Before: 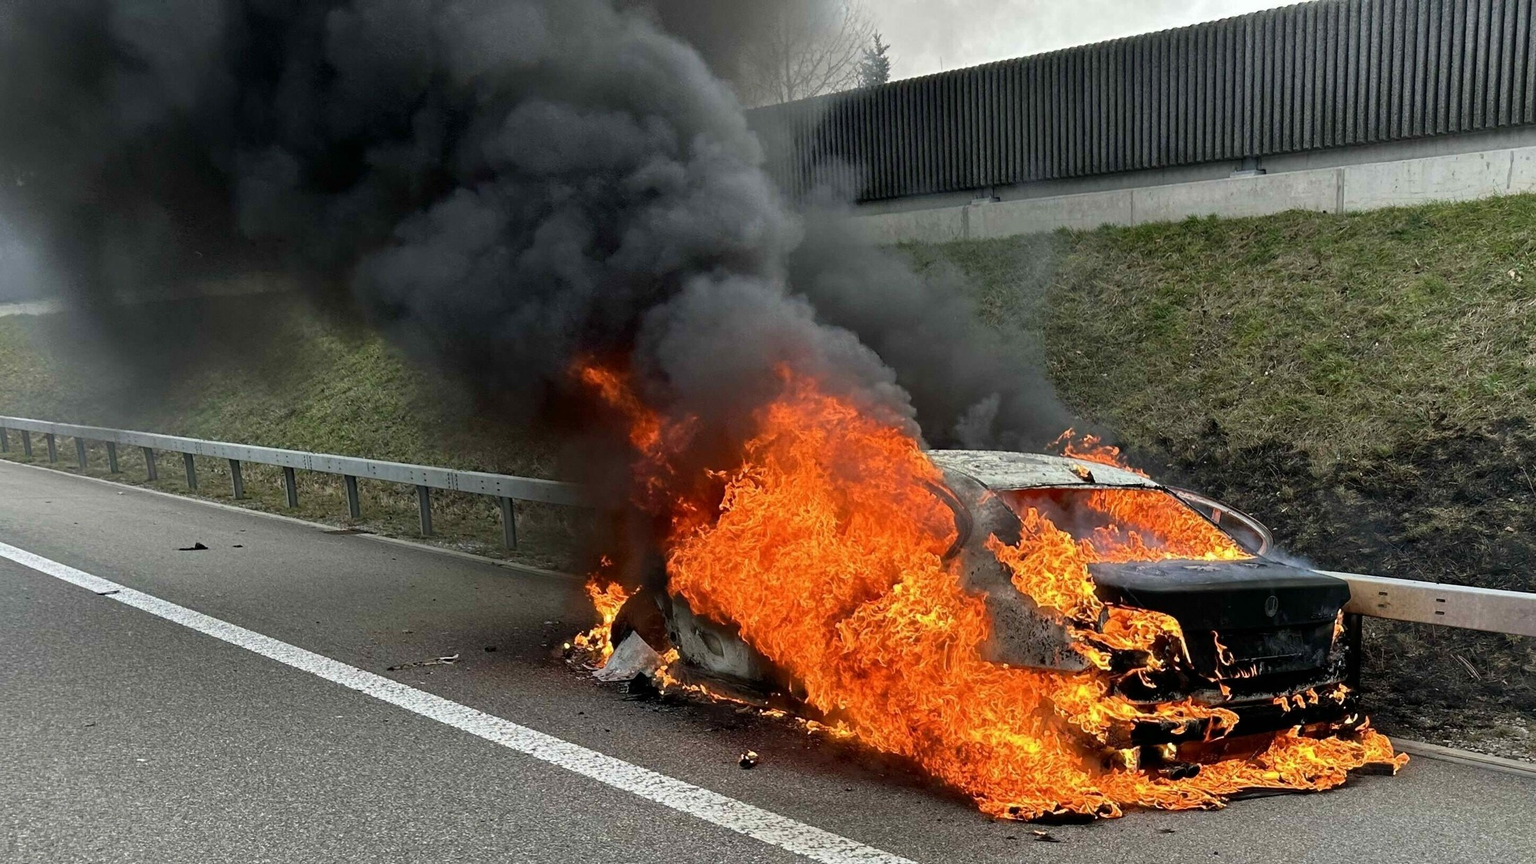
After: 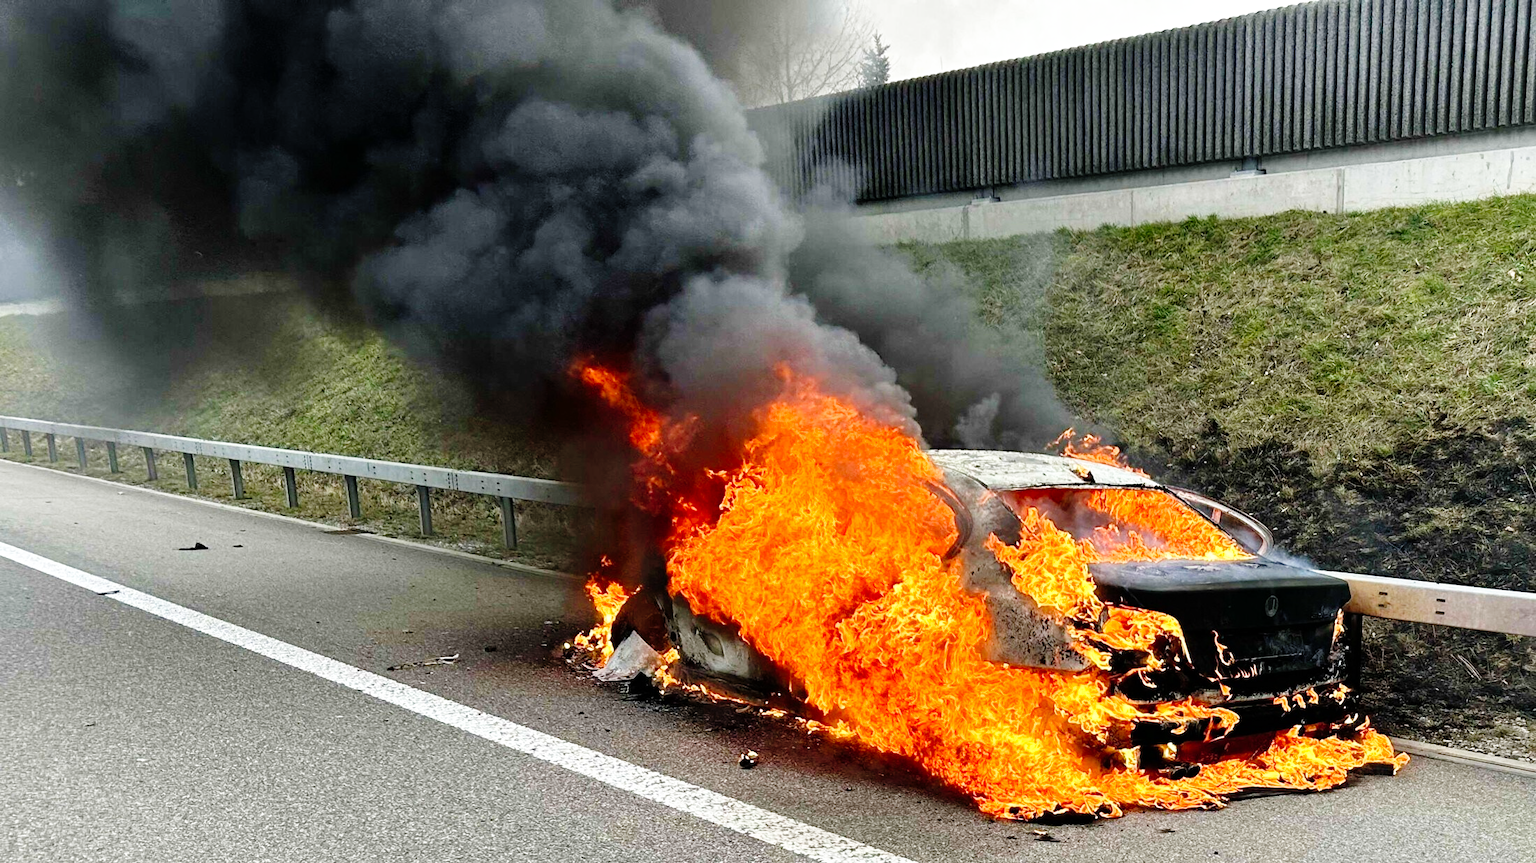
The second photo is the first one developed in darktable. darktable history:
shadows and highlights: shadows 25, highlights -25
color balance: contrast 8.5%, output saturation 105%
base curve: curves: ch0 [(0, 0) (0.008, 0.007) (0.022, 0.029) (0.048, 0.089) (0.092, 0.197) (0.191, 0.399) (0.275, 0.534) (0.357, 0.65) (0.477, 0.78) (0.542, 0.833) (0.799, 0.973) (1, 1)], preserve colors none
